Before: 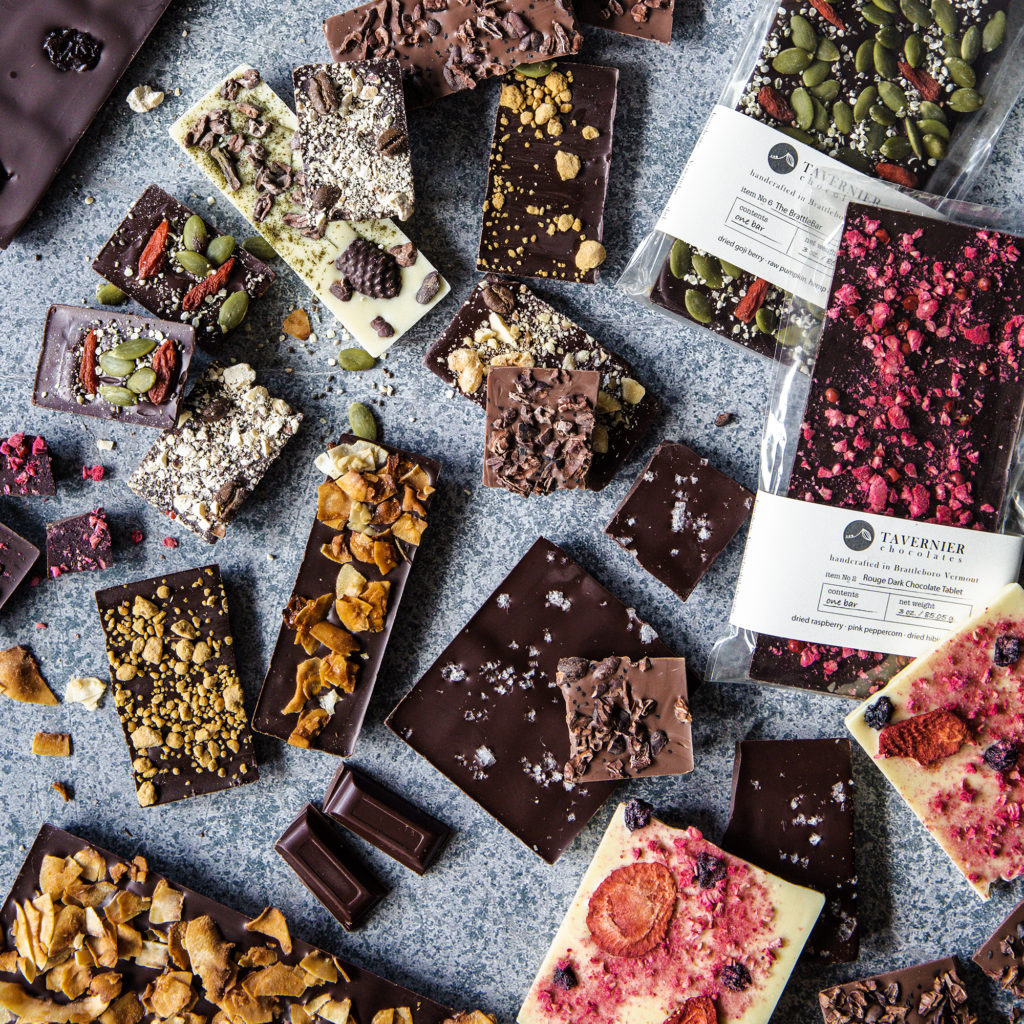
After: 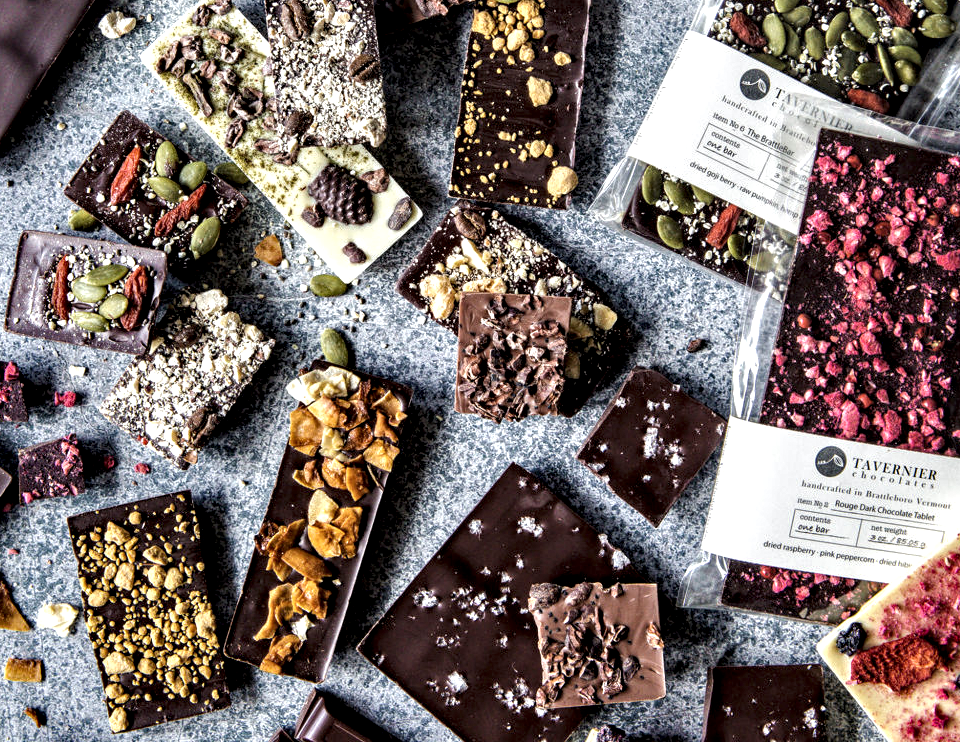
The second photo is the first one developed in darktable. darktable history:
local contrast: highlights 99%, shadows 86%, detail 160%, midtone range 0.2
contrast equalizer: y [[0.545, 0.572, 0.59, 0.59, 0.571, 0.545], [0.5 ×6], [0.5 ×6], [0 ×6], [0 ×6]]
crop: left 2.737%, top 7.287%, right 3.421%, bottom 20.179%
